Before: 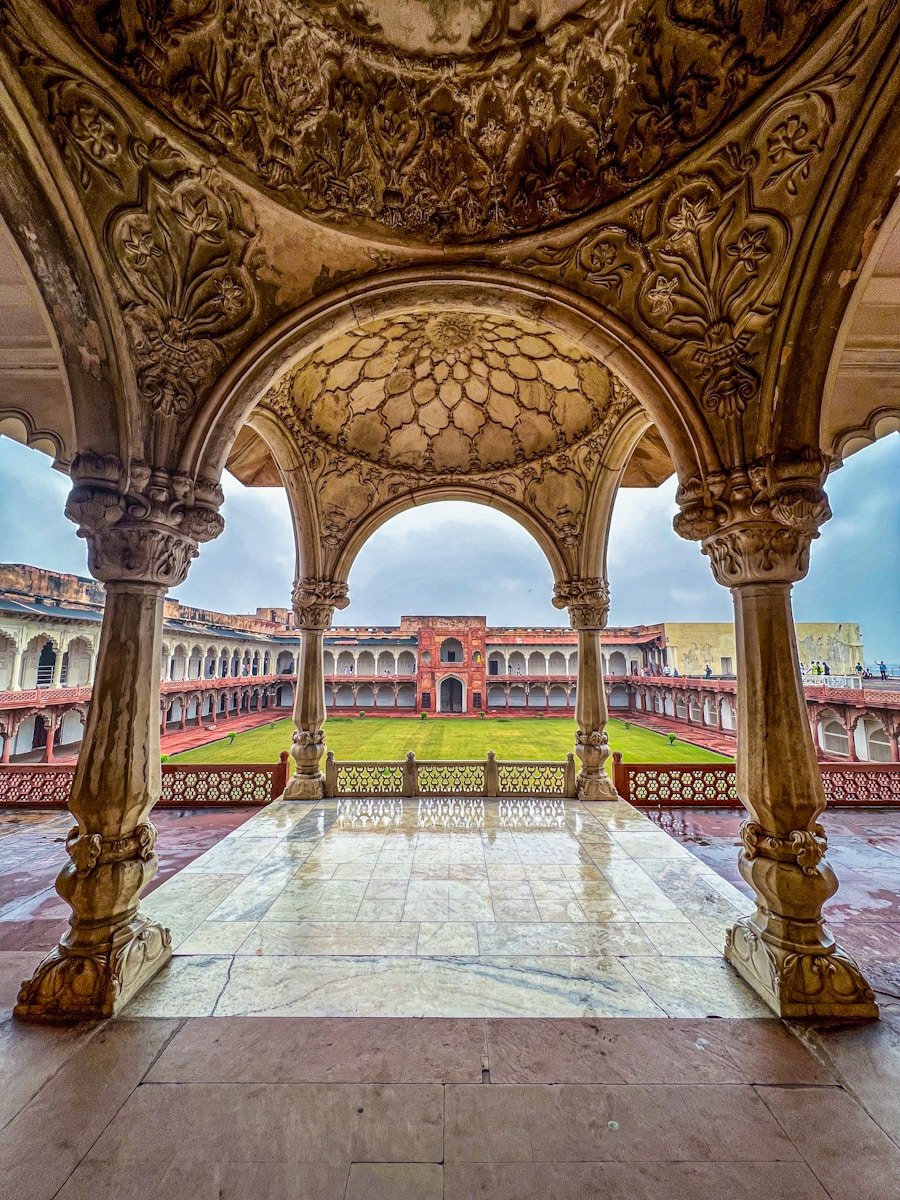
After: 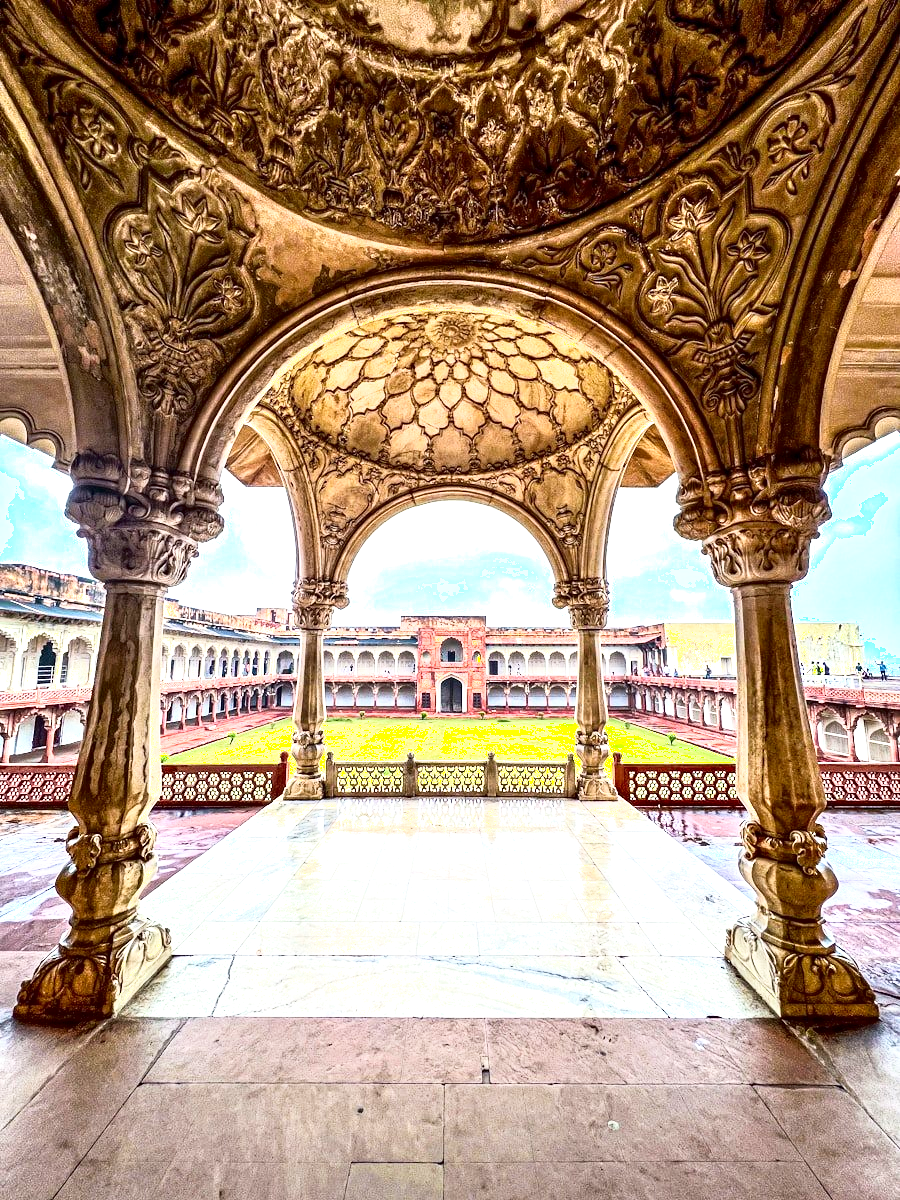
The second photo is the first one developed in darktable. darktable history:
shadows and highlights: shadows -62.32, white point adjustment -5.22, highlights 61.59
exposure: black level correction 0, exposure 1.1 EV, compensate highlight preservation false
contrast equalizer: octaves 7, y [[0.6 ×6], [0.55 ×6], [0 ×6], [0 ×6], [0 ×6]], mix 0.3
